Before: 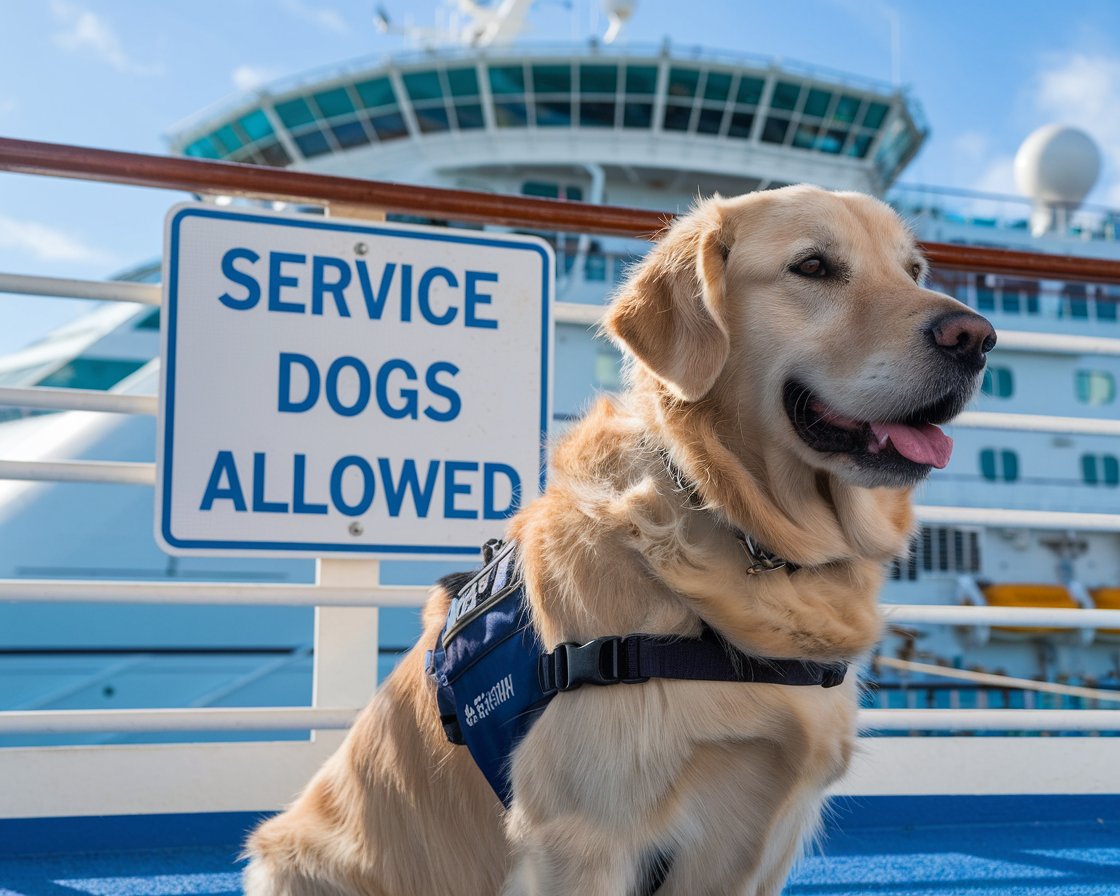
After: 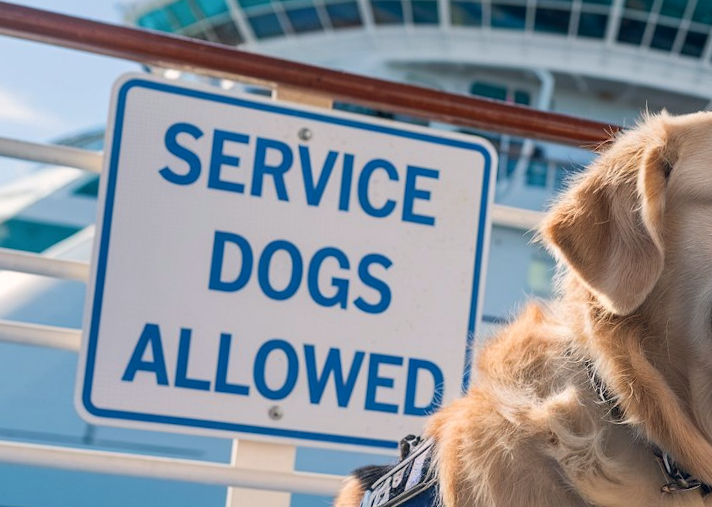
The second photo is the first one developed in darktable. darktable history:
color balance rgb: shadows lift › hue 87.51°, highlights gain › chroma 1.62%, highlights gain › hue 55.1°, global offset › chroma 0.06%, global offset › hue 253.66°, linear chroma grading › global chroma 0.5%
crop and rotate: angle -4.99°, left 2.122%, top 6.945%, right 27.566%, bottom 30.519%
